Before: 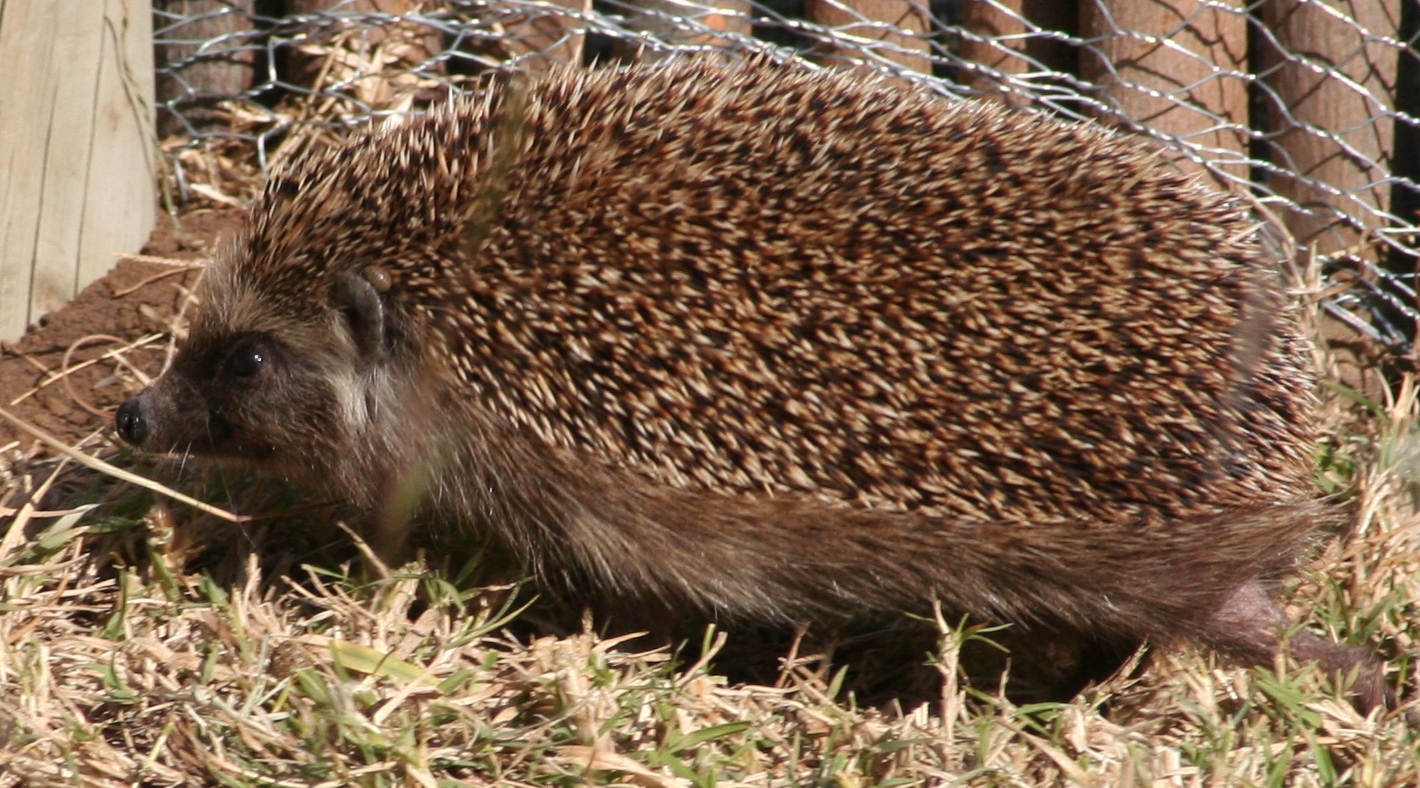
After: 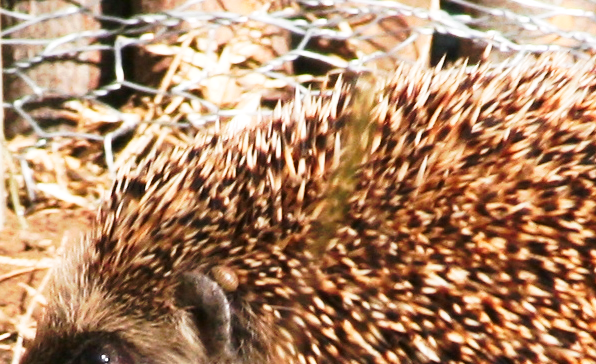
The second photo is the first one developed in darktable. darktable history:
crop and rotate: left 10.817%, top 0.062%, right 47.194%, bottom 53.626%
tone curve: curves: ch0 [(0, 0) (0.003, 0.003) (0.011, 0.013) (0.025, 0.029) (0.044, 0.052) (0.069, 0.081) (0.1, 0.116) (0.136, 0.158) (0.177, 0.207) (0.224, 0.268) (0.277, 0.373) (0.335, 0.465) (0.399, 0.565) (0.468, 0.674) (0.543, 0.79) (0.623, 0.853) (0.709, 0.918) (0.801, 0.956) (0.898, 0.977) (1, 1)], preserve colors none
exposure: black level correction 0.001, exposure 0.5 EV, compensate exposure bias true, compensate highlight preservation false
